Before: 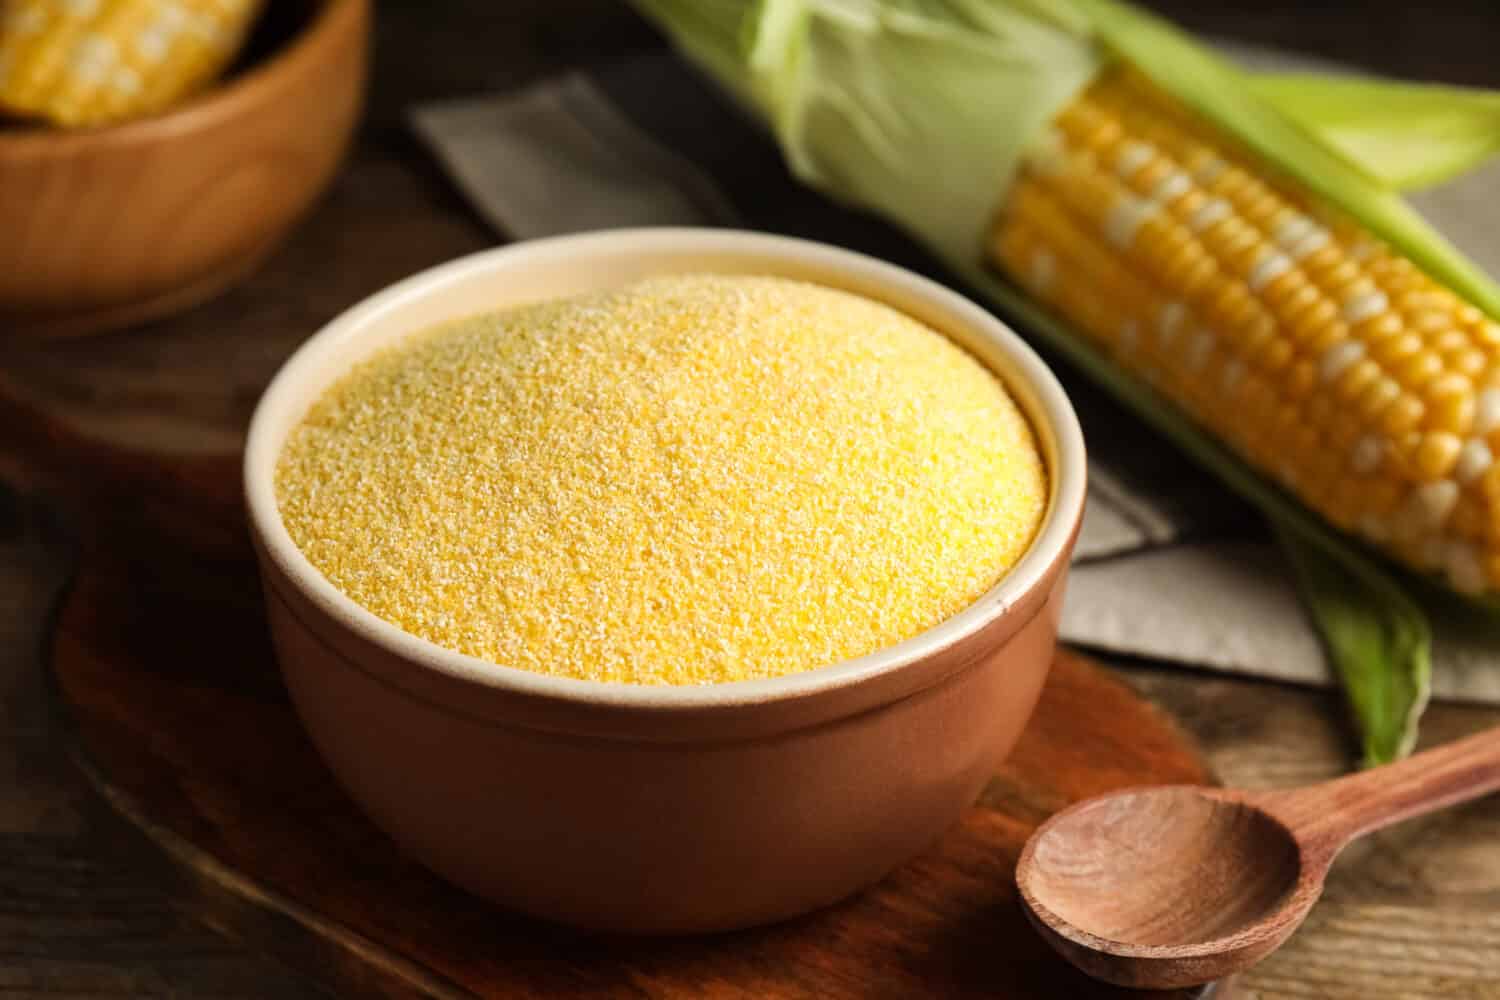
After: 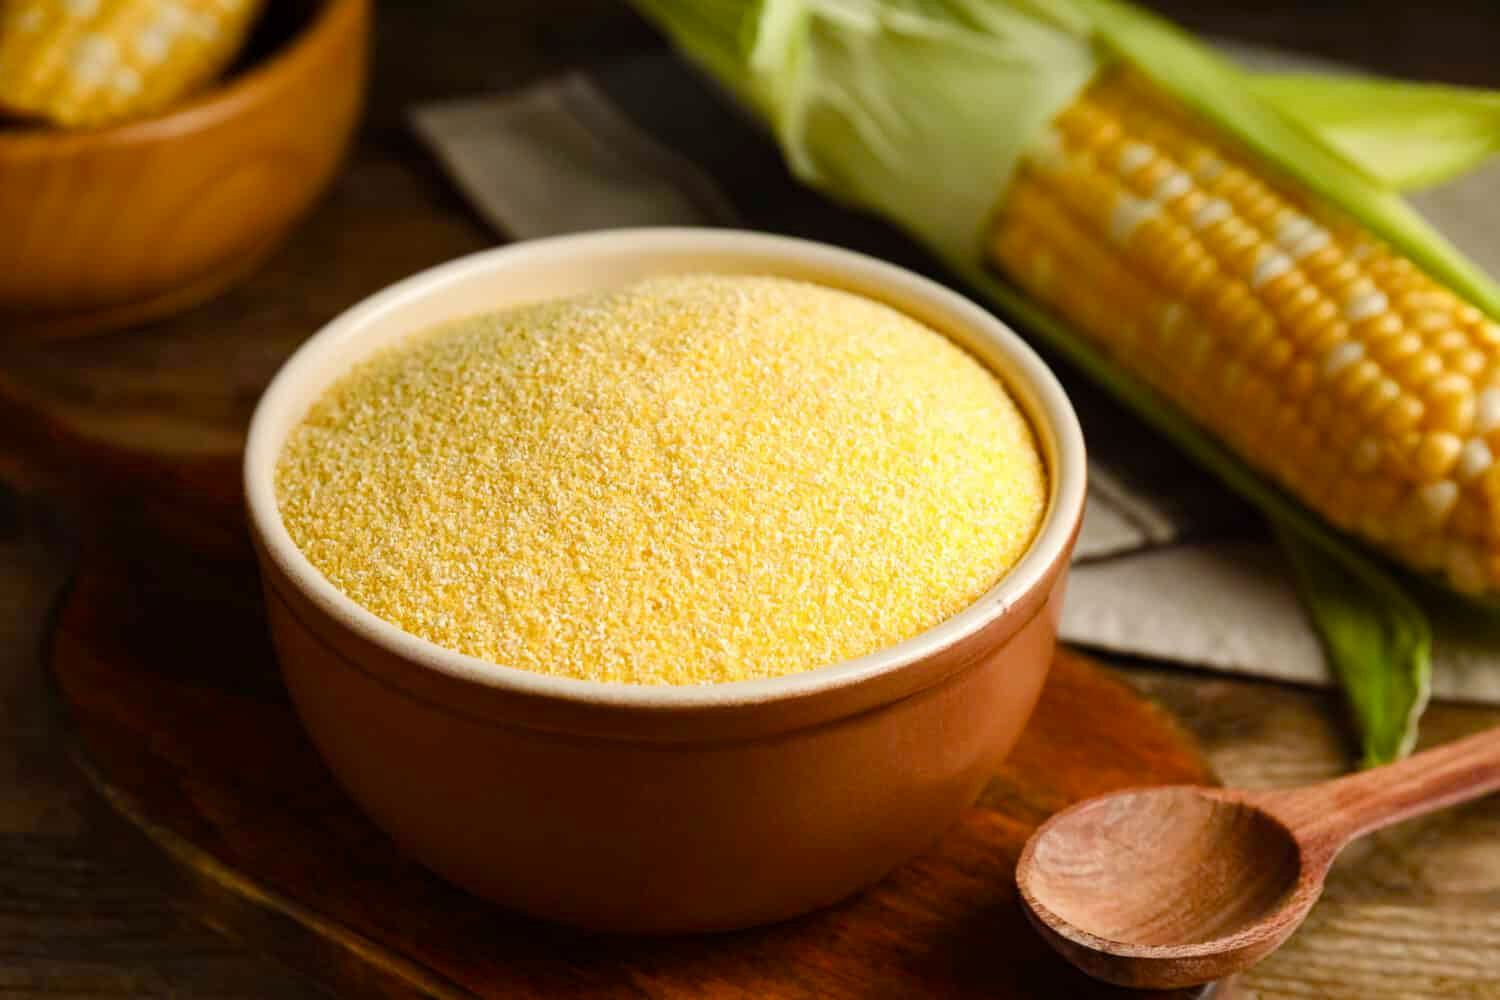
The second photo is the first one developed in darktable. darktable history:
color balance rgb: perceptual saturation grading › global saturation 20%, perceptual saturation grading › highlights -25.198%, perceptual saturation grading › shadows 24.969%, global vibrance 9.487%
